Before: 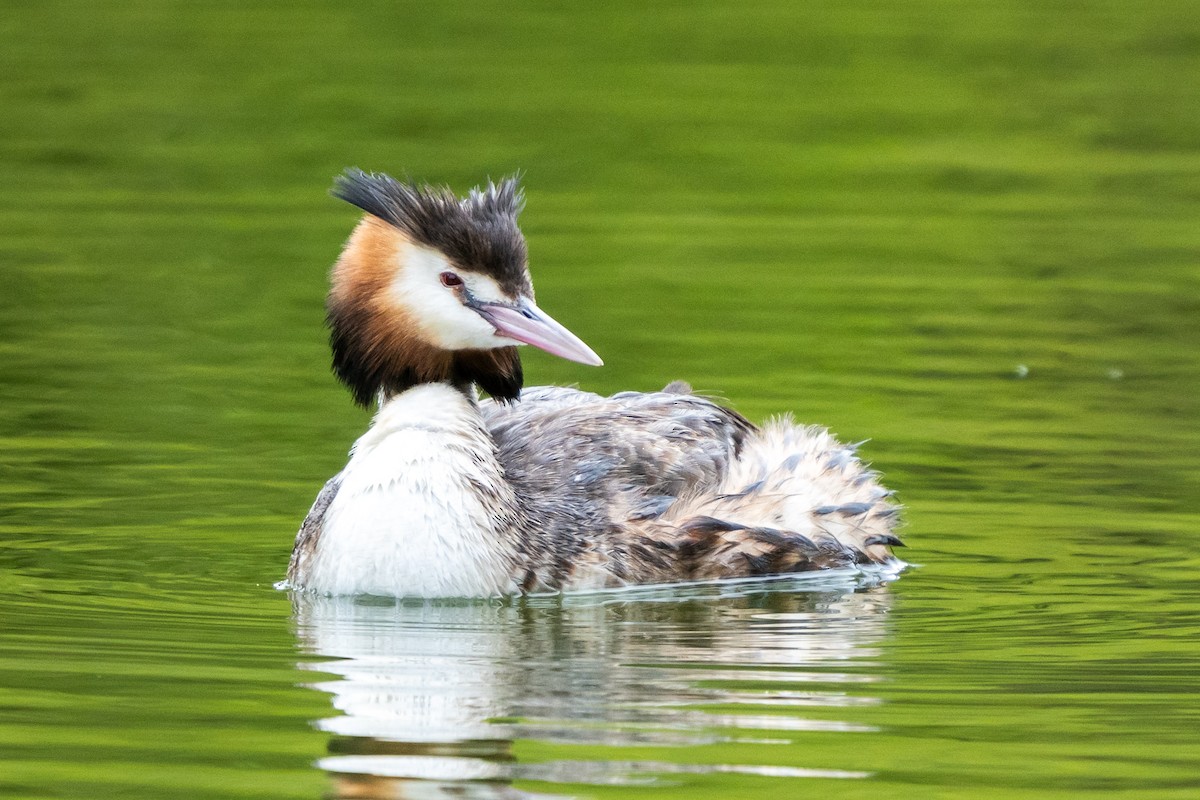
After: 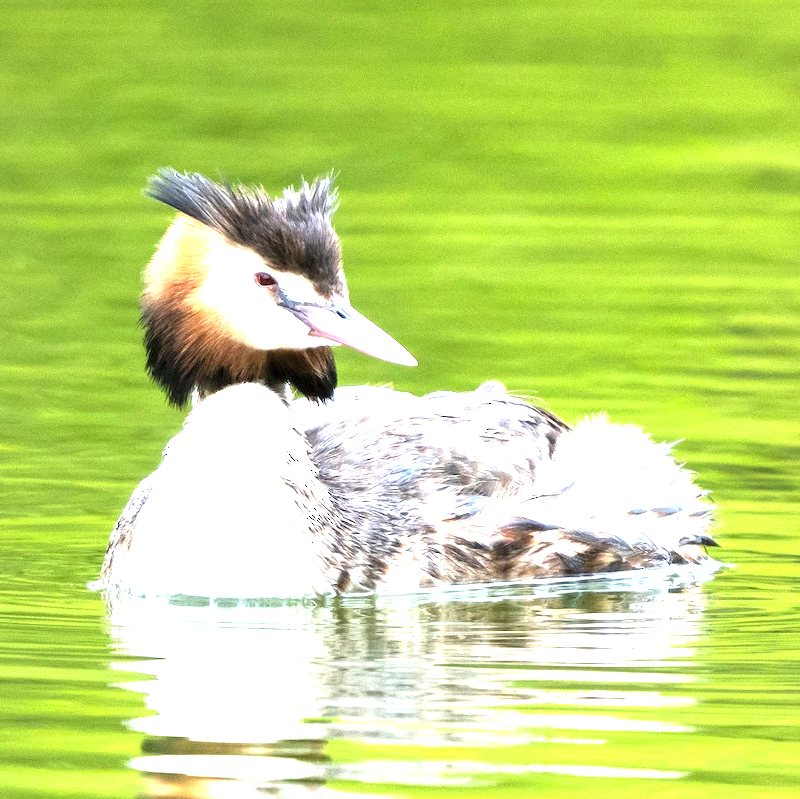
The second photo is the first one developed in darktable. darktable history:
crop and rotate: left 15.546%, right 17.787%
exposure: black level correction 0, exposure 1.55 EV, compensate exposure bias true, compensate highlight preservation false
